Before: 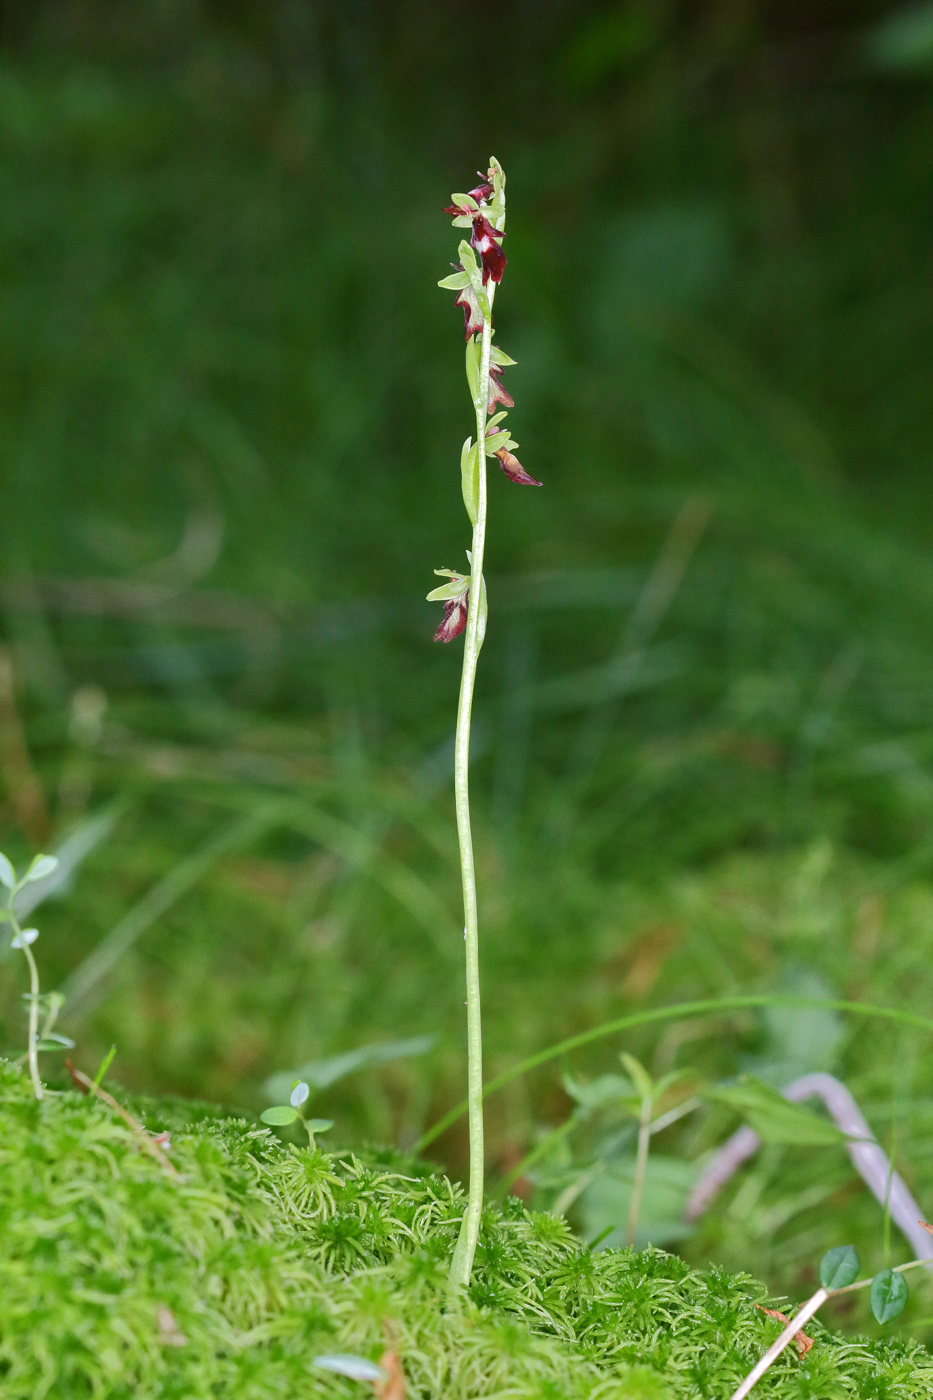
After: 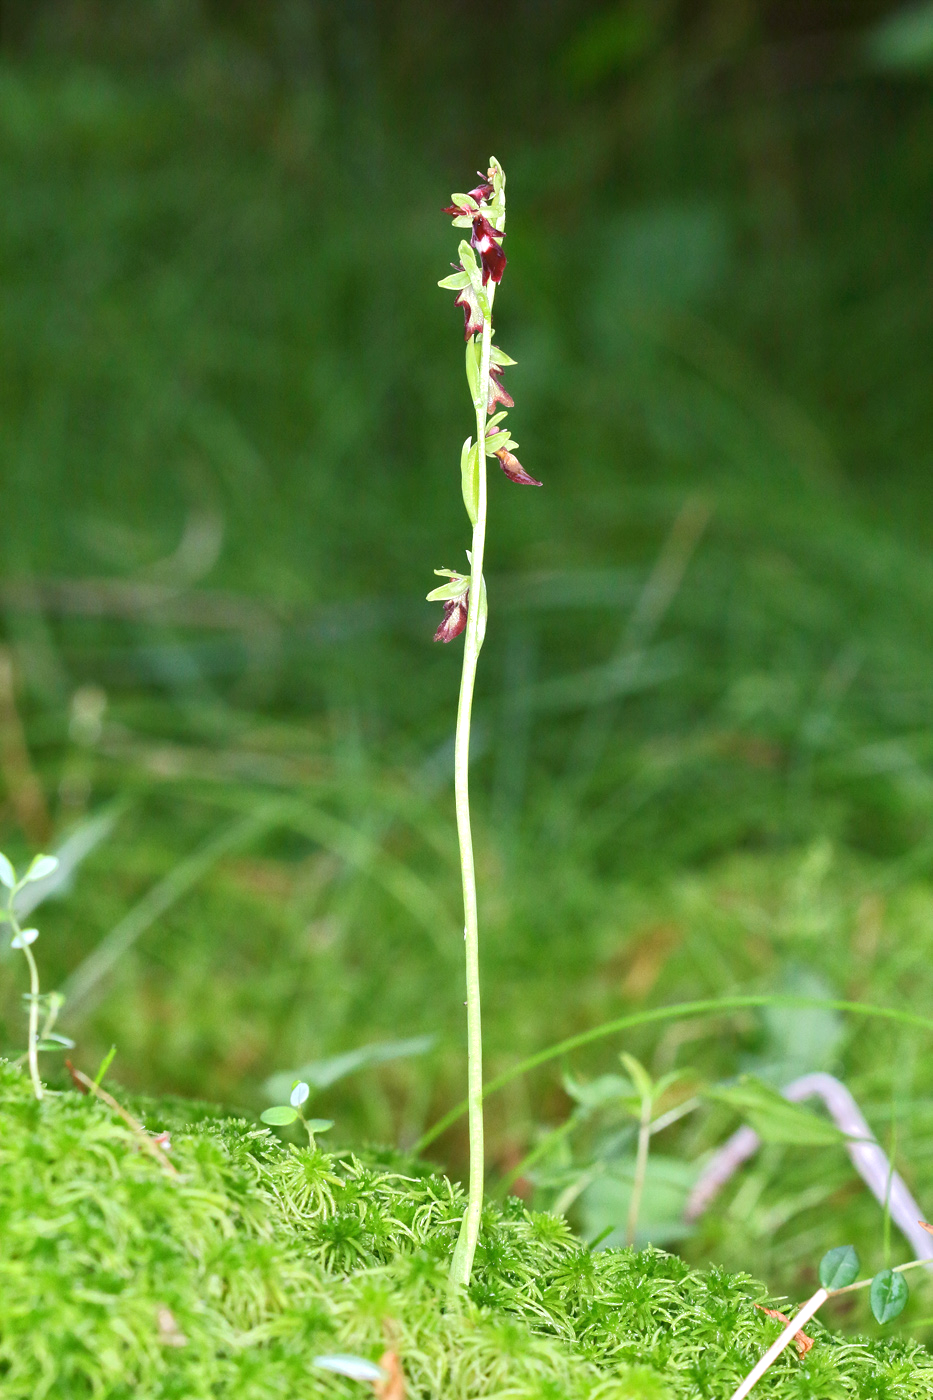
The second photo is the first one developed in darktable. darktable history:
exposure: black level correction 0, exposure 0.589 EV, compensate exposure bias true, compensate highlight preservation false
